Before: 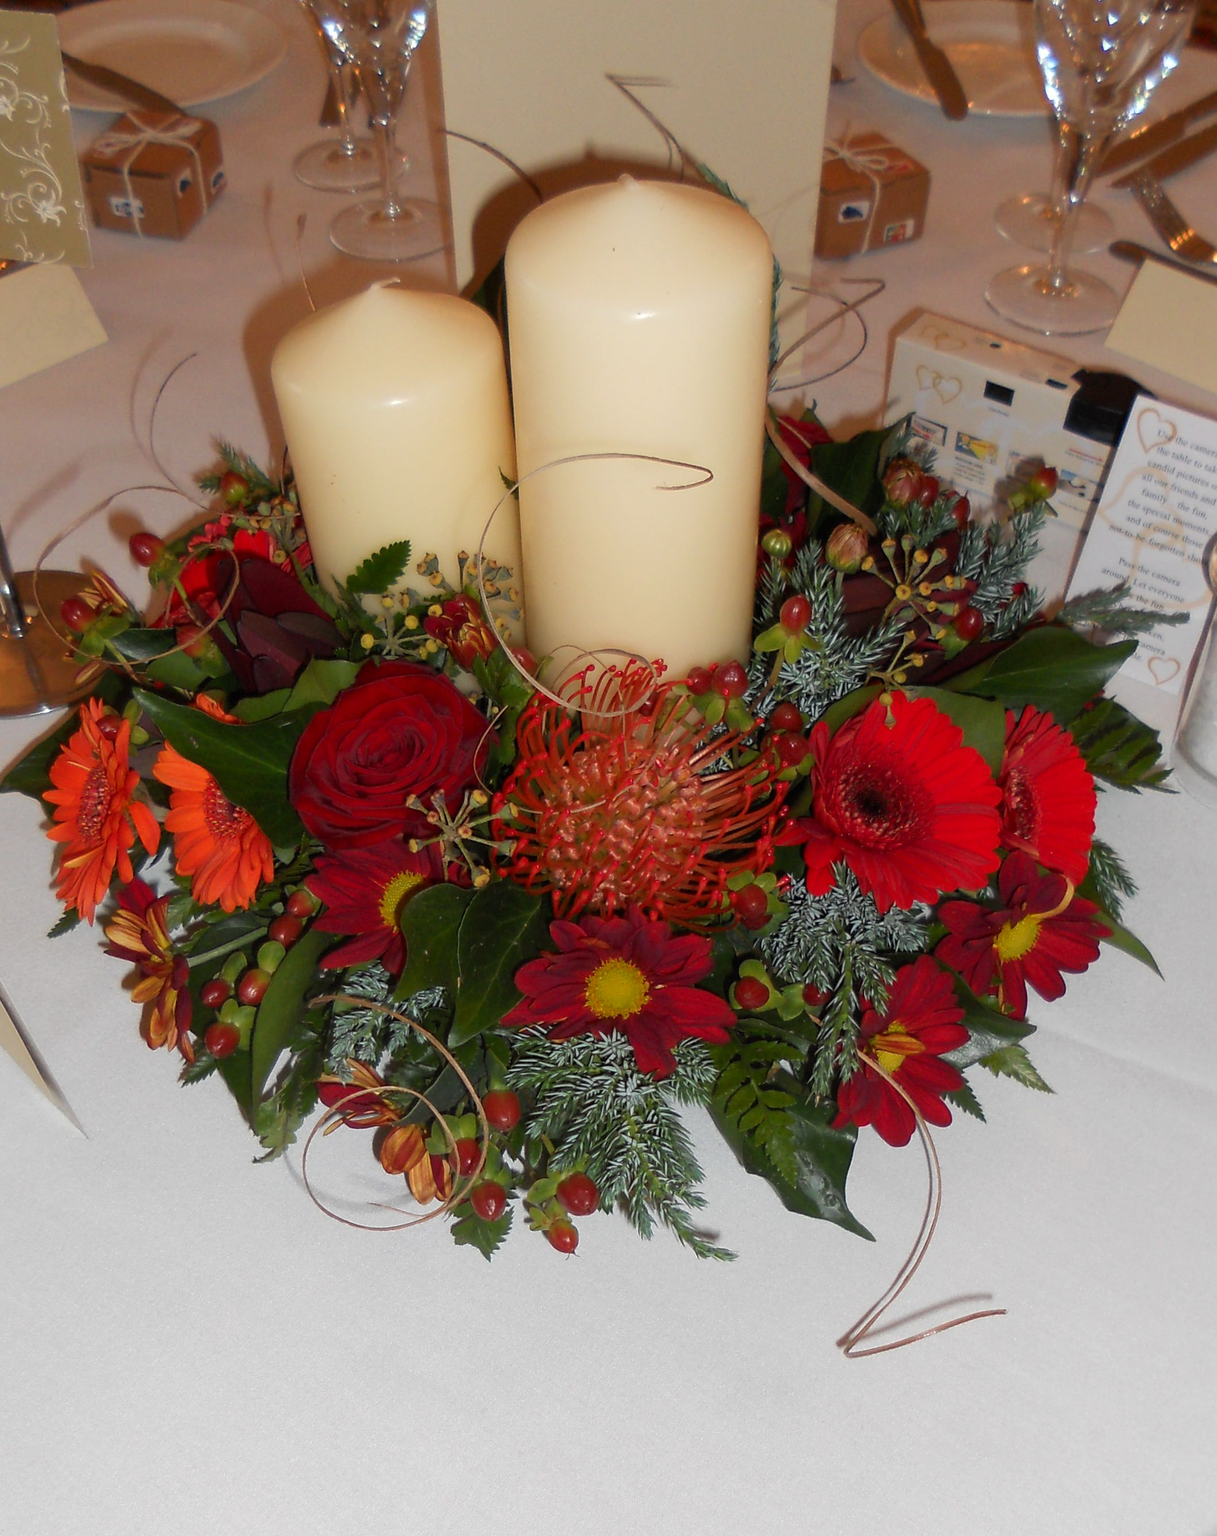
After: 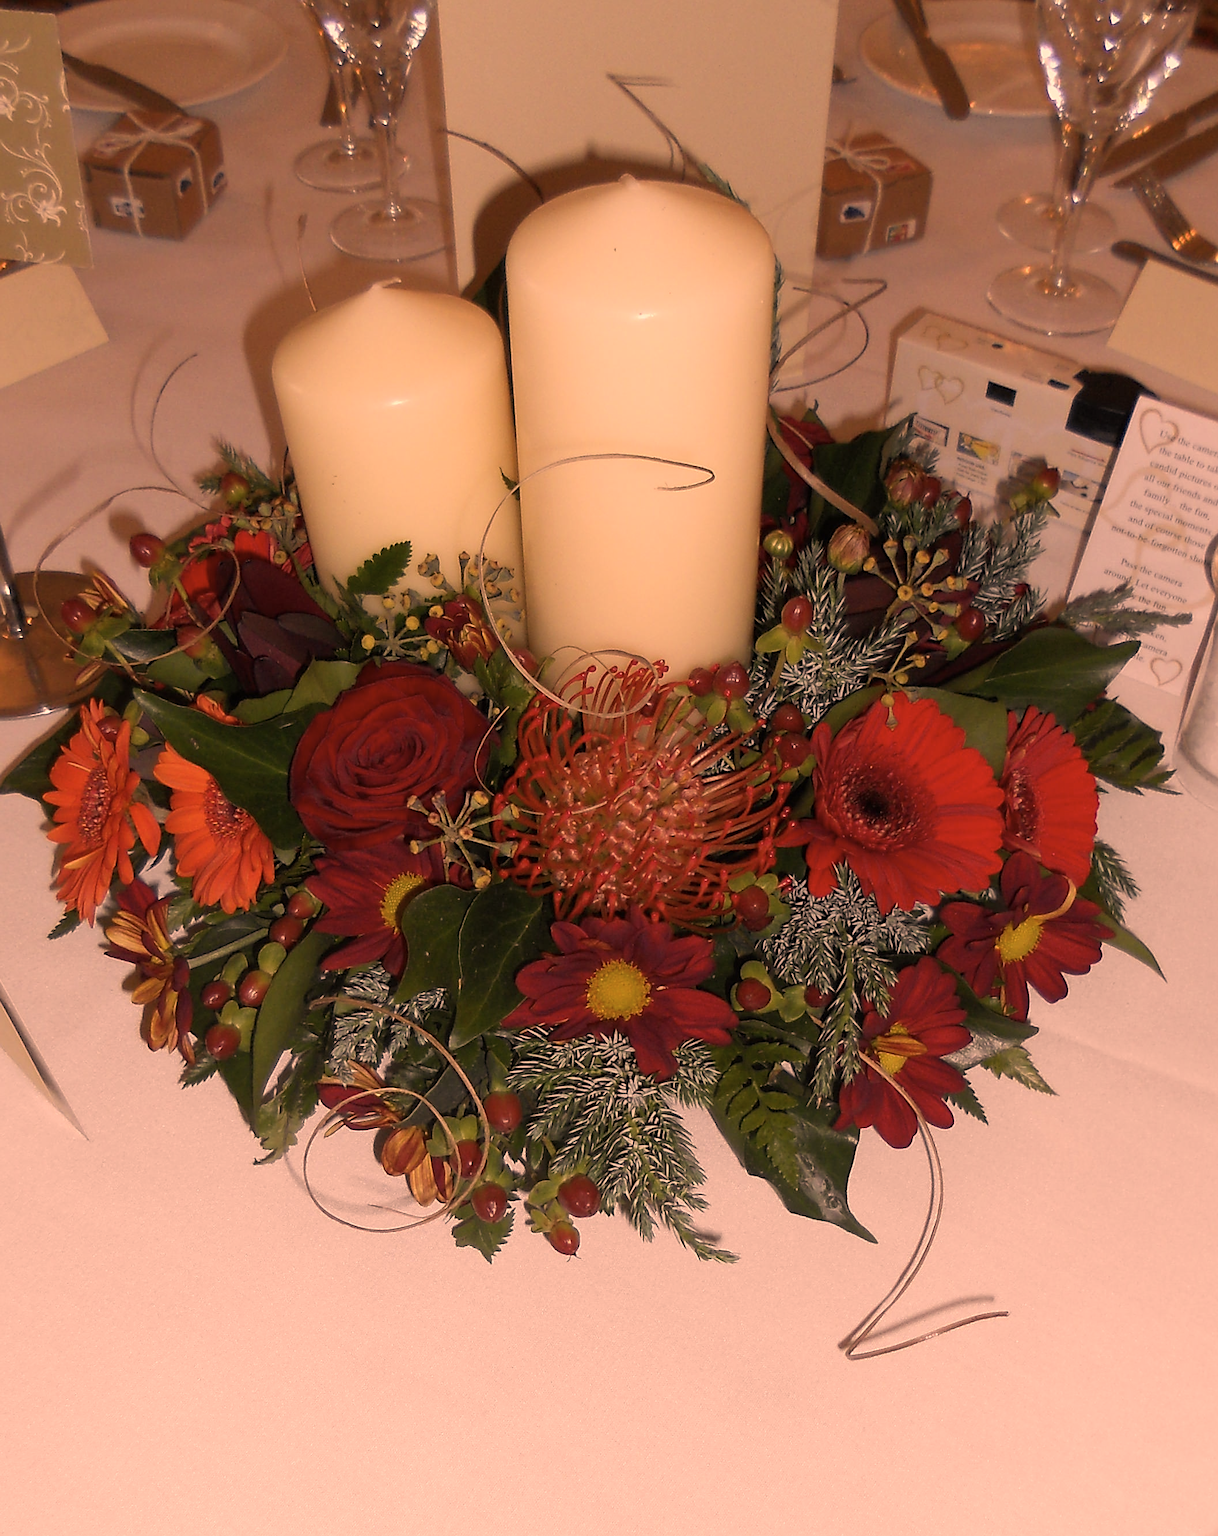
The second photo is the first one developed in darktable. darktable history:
sharpen: on, module defaults
white balance: red 0.986, blue 1.01
crop: top 0.05%, bottom 0.098%
color correction: highlights a* 40, highlights b* 40, saturation 0.69
